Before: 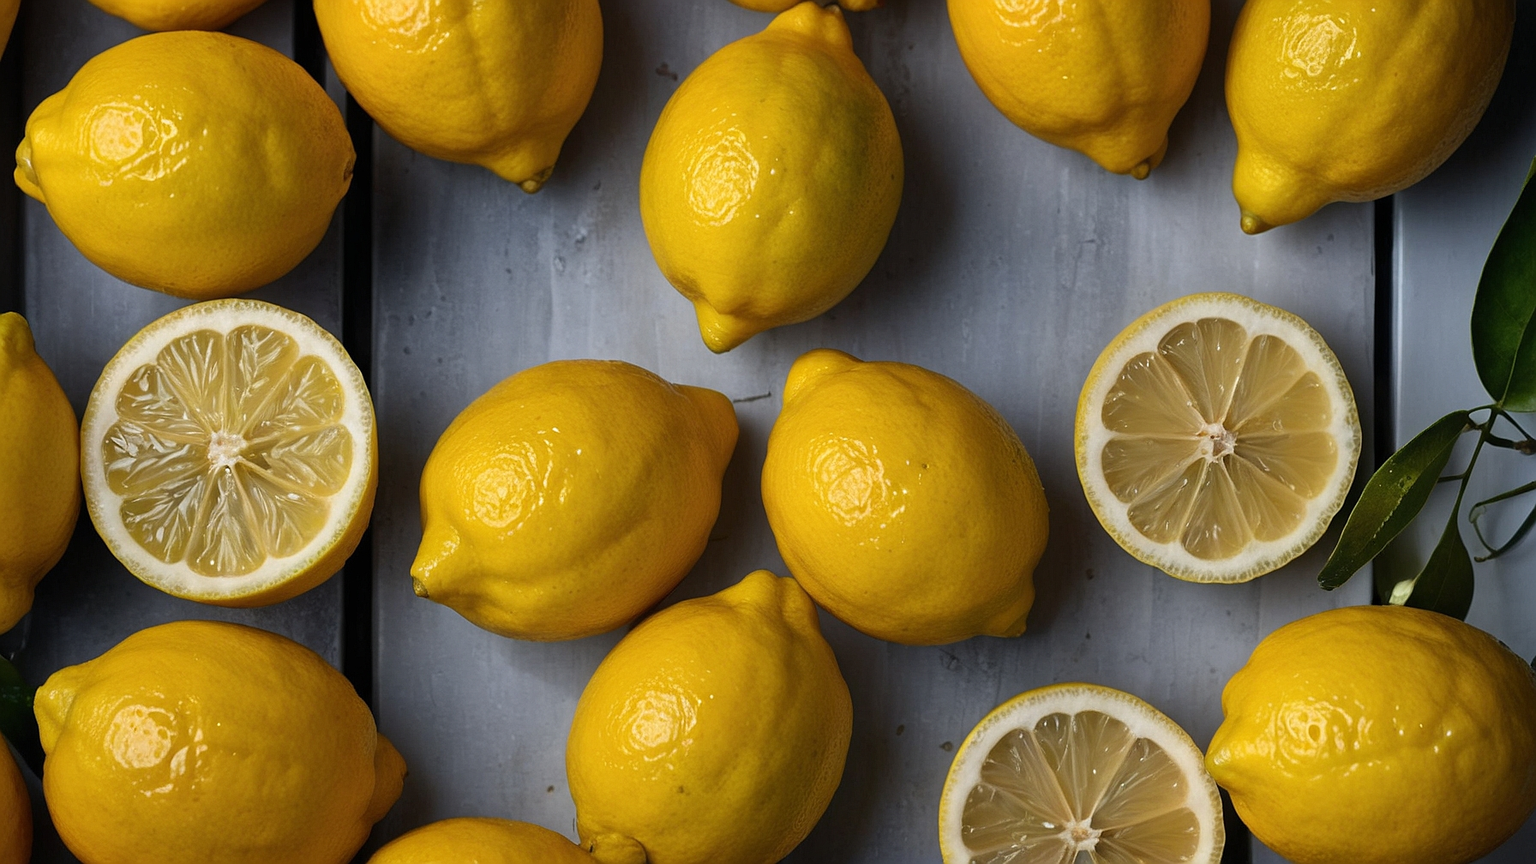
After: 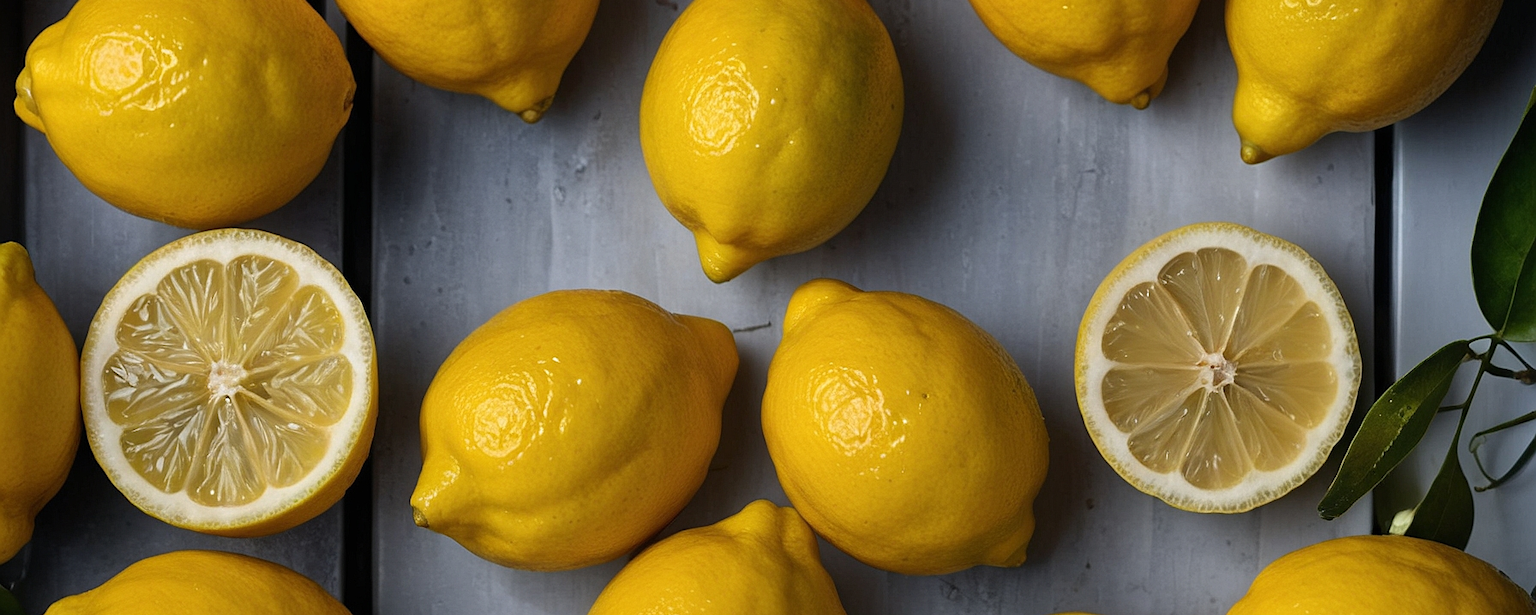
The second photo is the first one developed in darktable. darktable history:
crop and rotate: top 8.23%, bottom 20.491%
